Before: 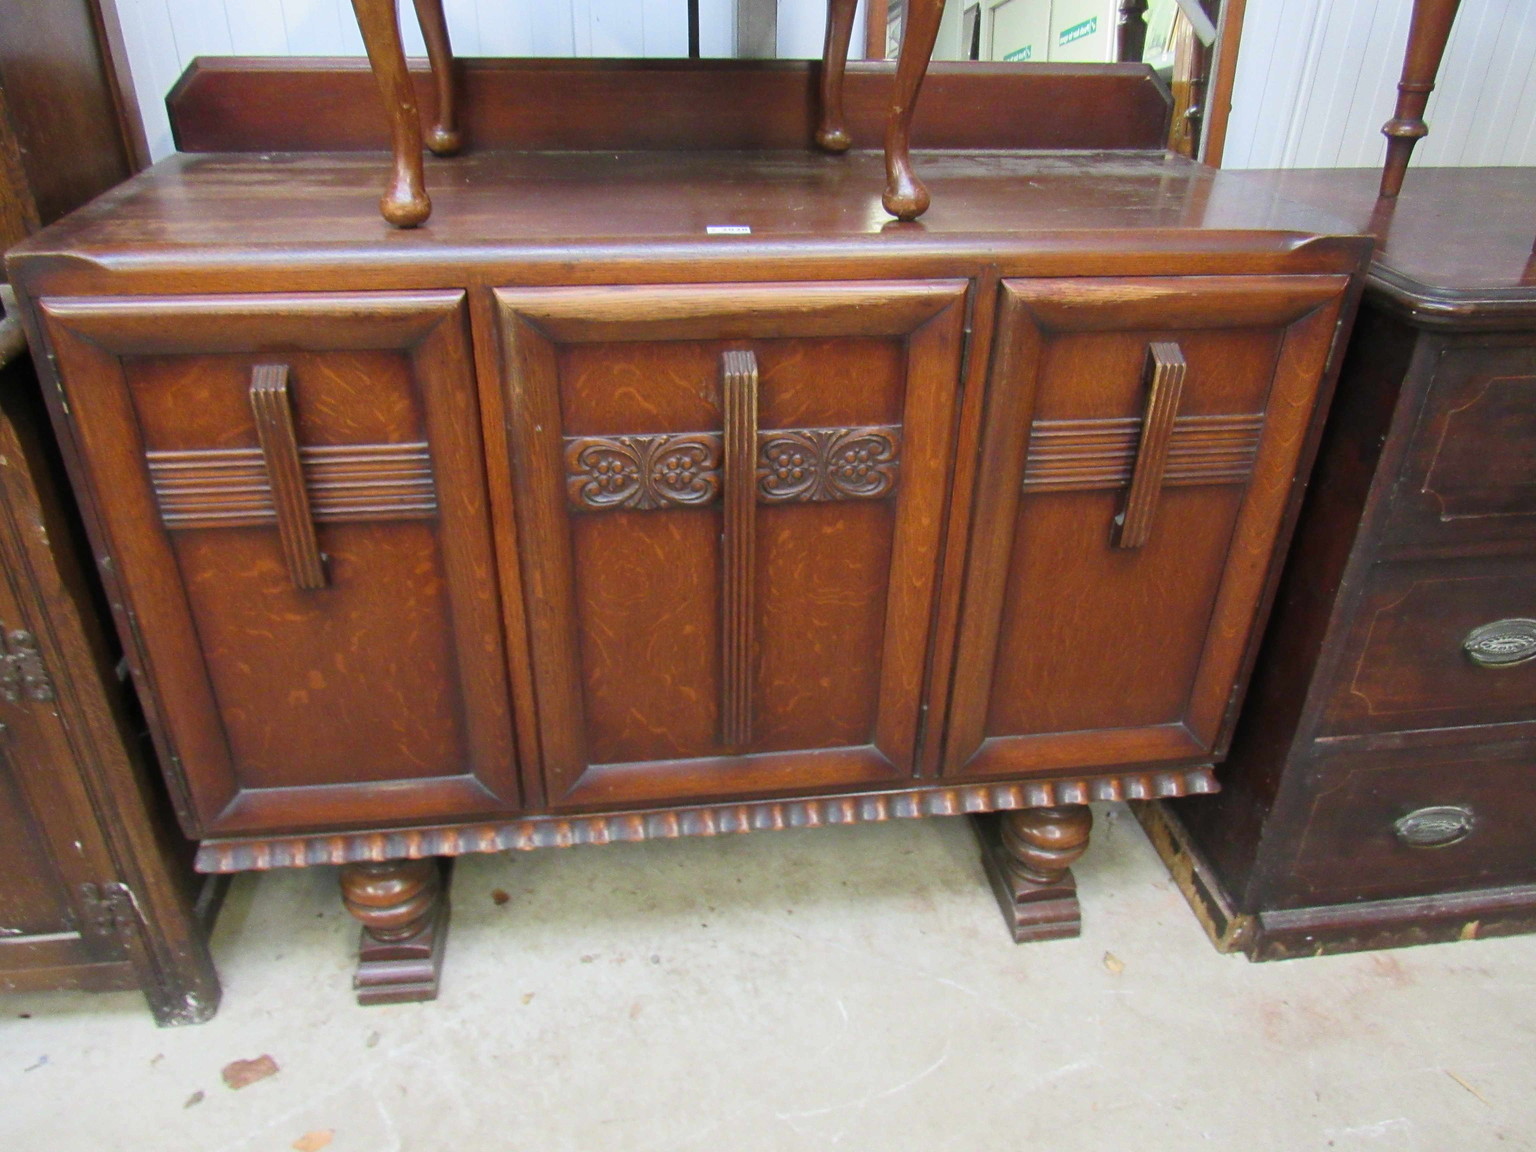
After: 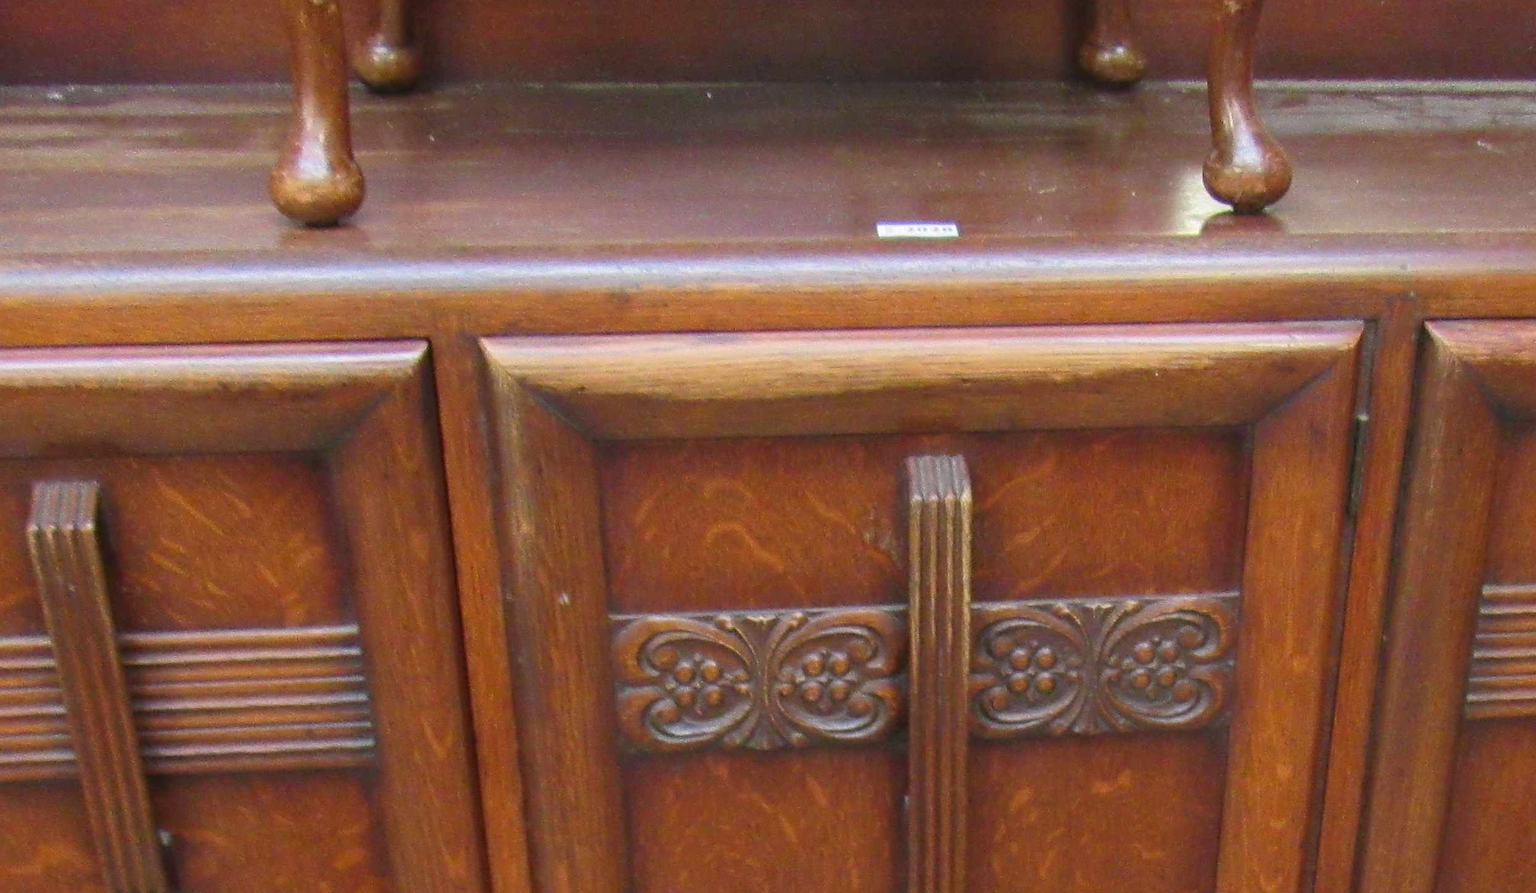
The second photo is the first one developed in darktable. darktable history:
crop: left 15.334%, top 9.235%, right 30.877%, bottom 49.069%
